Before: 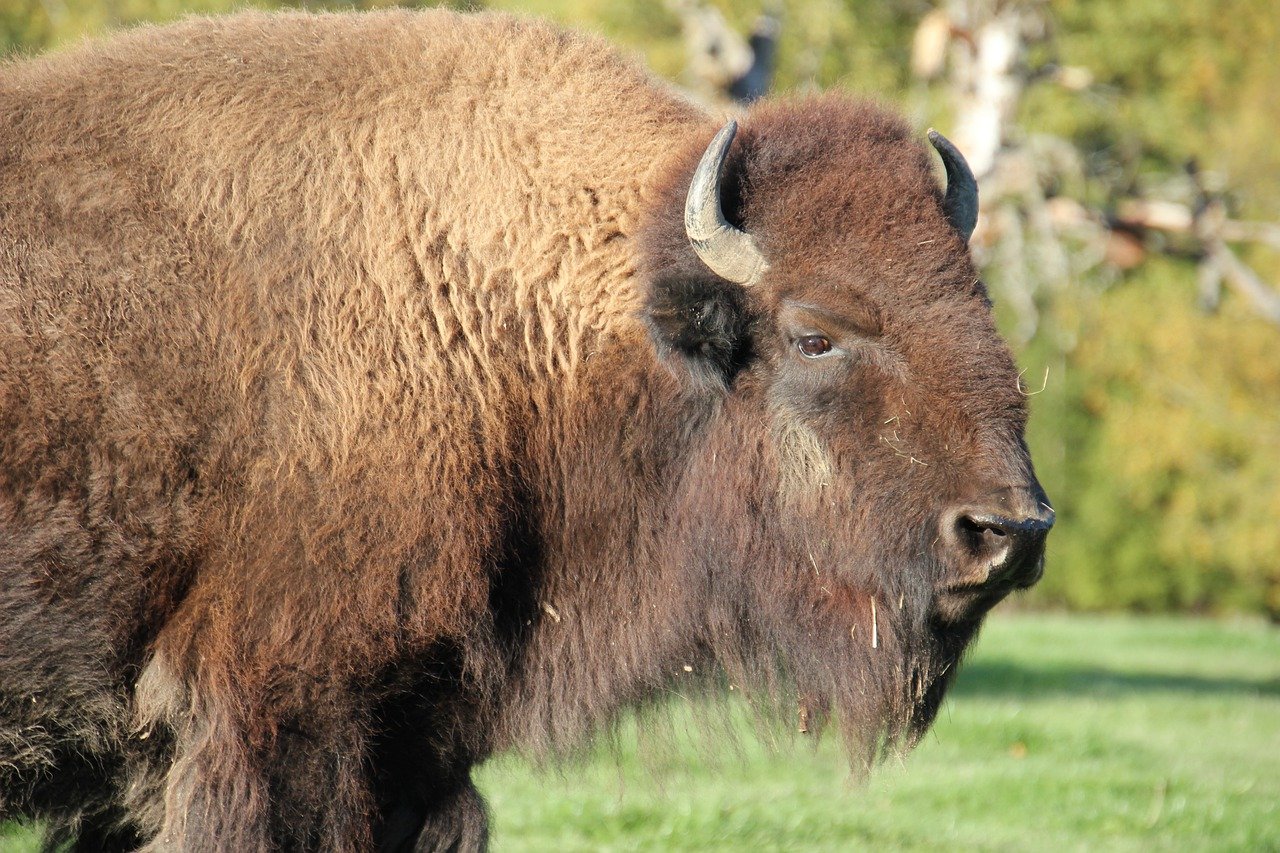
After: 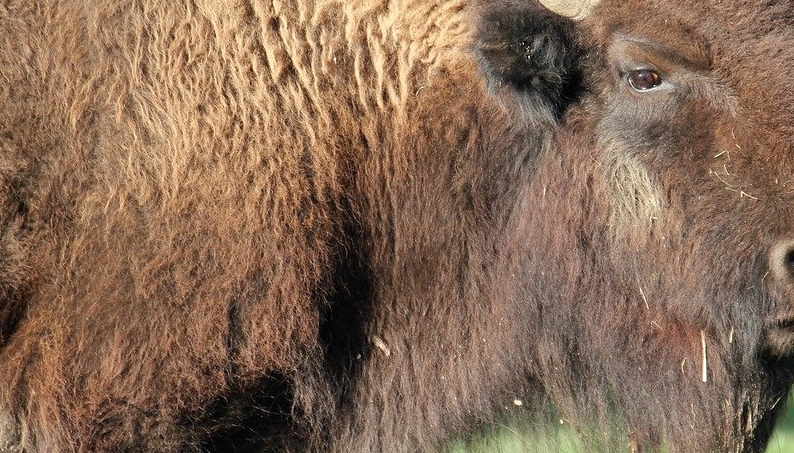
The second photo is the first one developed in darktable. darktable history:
crop: left 13.312%, top 31.28%, right 24.627%, bottom 15.582%
contrast equalizer: octaves 7, y [[0.5, 0.502, 0.506, 0.511, 0.52, 0.537], [0.5 ×6], [0.505, 0.509, 0.518, 0.534, 0.553, 0.561], [0 ×6], [0 ×6]]
contrast brightness saturation: saturation -0.05
shadows and highlights: low approximation 0.01, soften with gaussian
